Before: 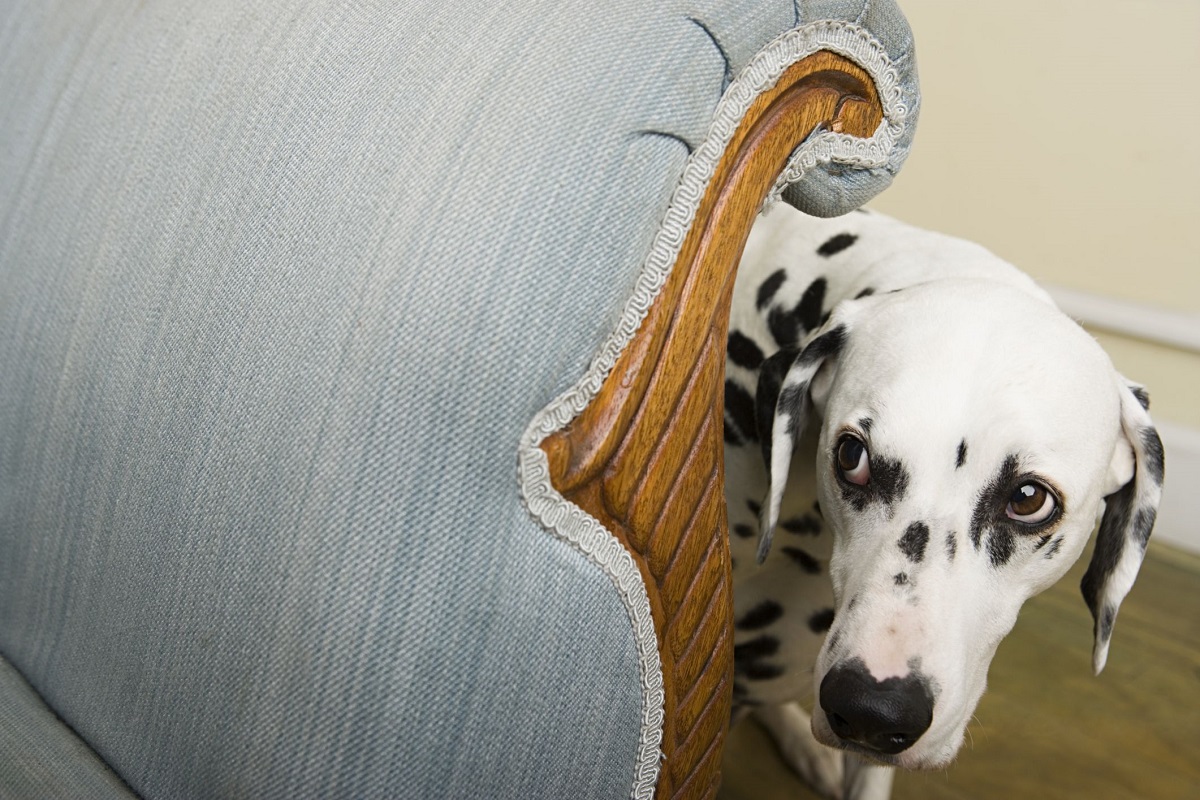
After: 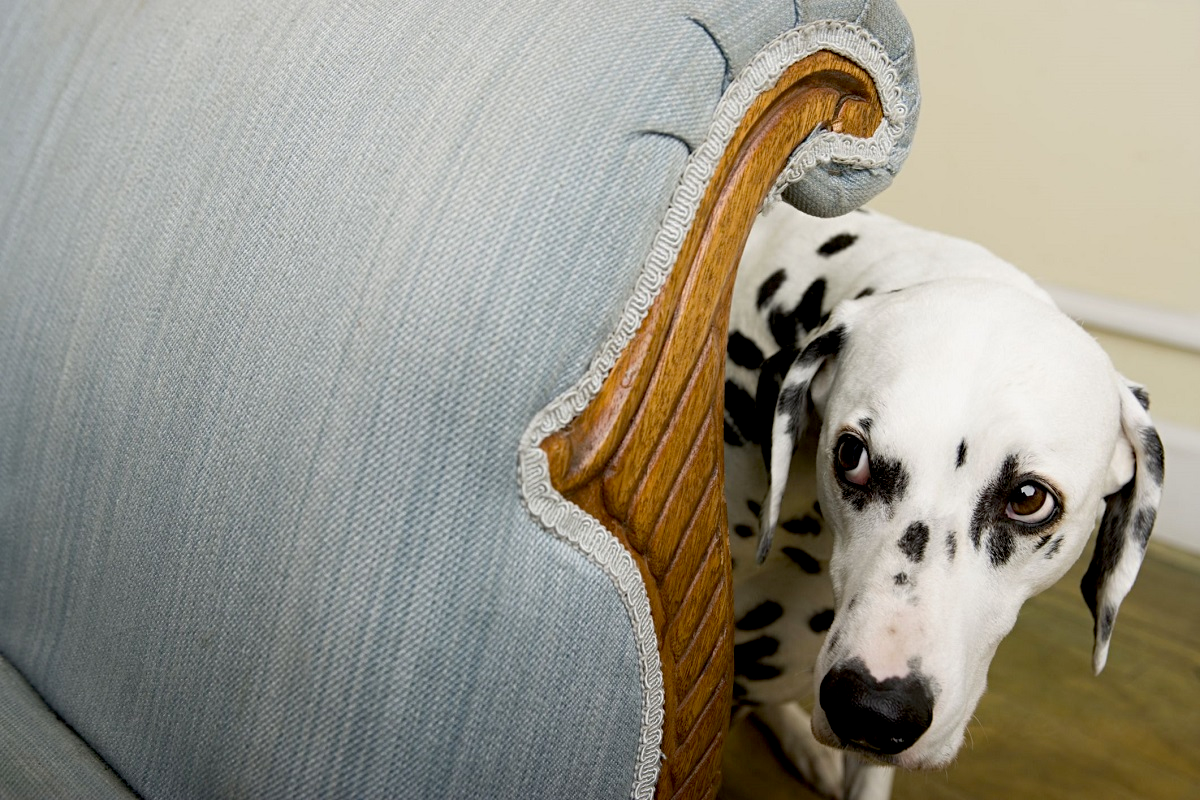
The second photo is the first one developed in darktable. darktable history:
exposure: black level correction 0.014, compensate highlight preservation false
